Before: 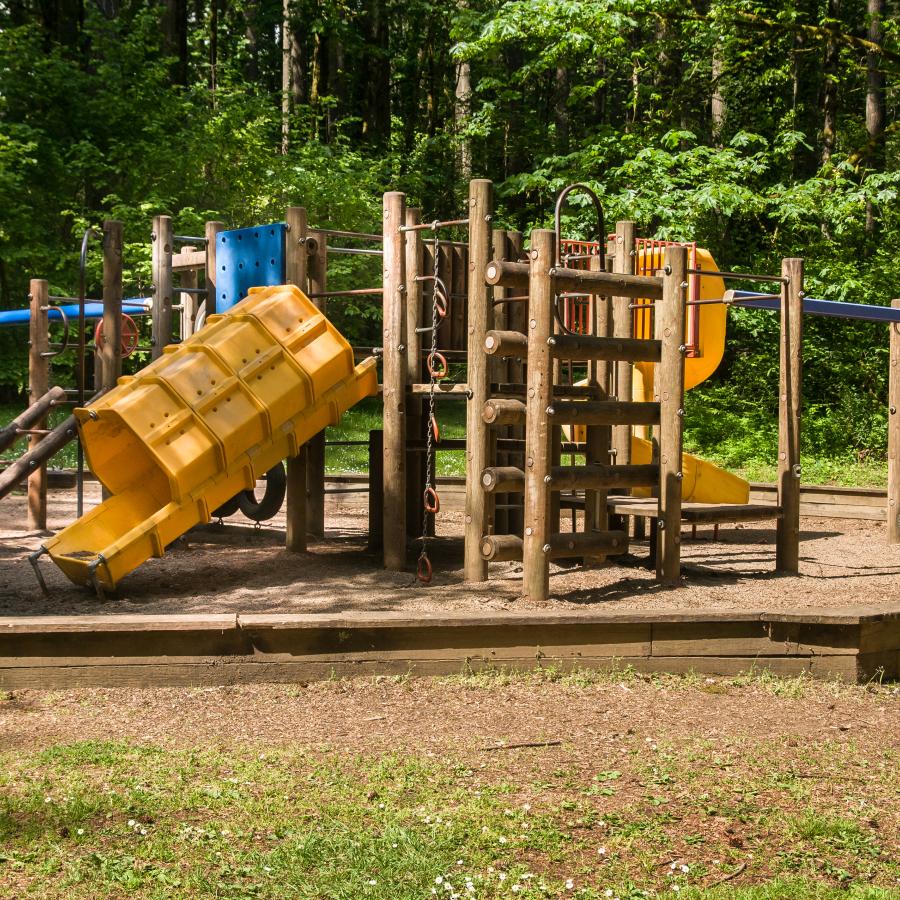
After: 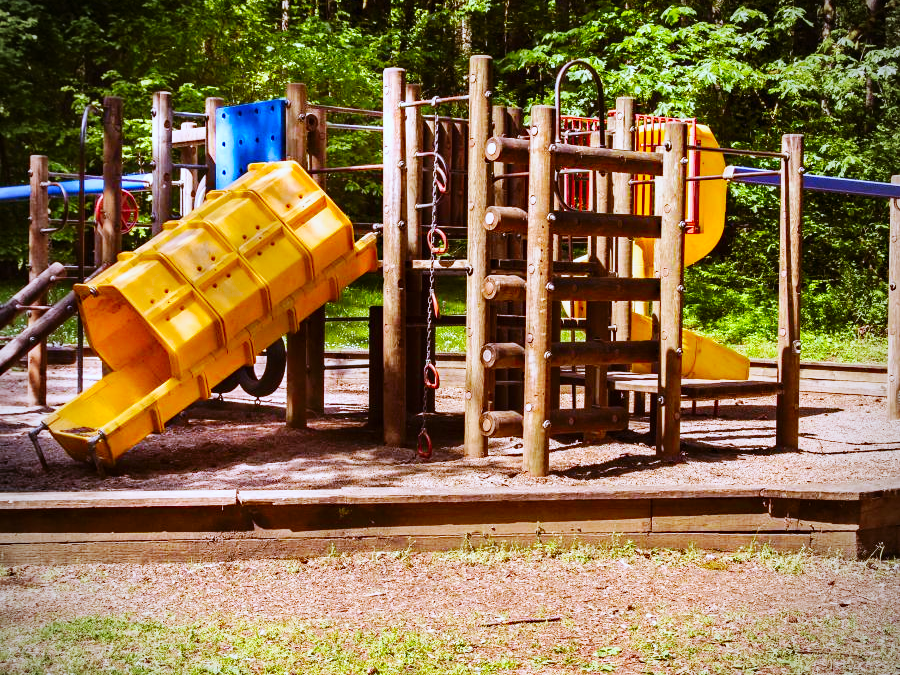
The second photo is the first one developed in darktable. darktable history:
crop: top 13.819%, bottom 11.169%
base curve: curves: ch0 [(0, 0) (0.032, 0.025) (0.121, 0.166) (0.206, 0.329) (0.605, 0.79) (1, 1)], preserve colors none
haze removal: strength 0.29, distance 0.25, compatibility mode true, adaptive false
contrast brightness saturation: contrast 0.09, saturation 0.28
white balance: red 0.871, blue 1.249
vignetting: on, module defaults
rgb levels: mode RGB, independent channels, levels [[0, 0.474, 1], [0, 0.5, 1], [0, 0.5, 1]]
